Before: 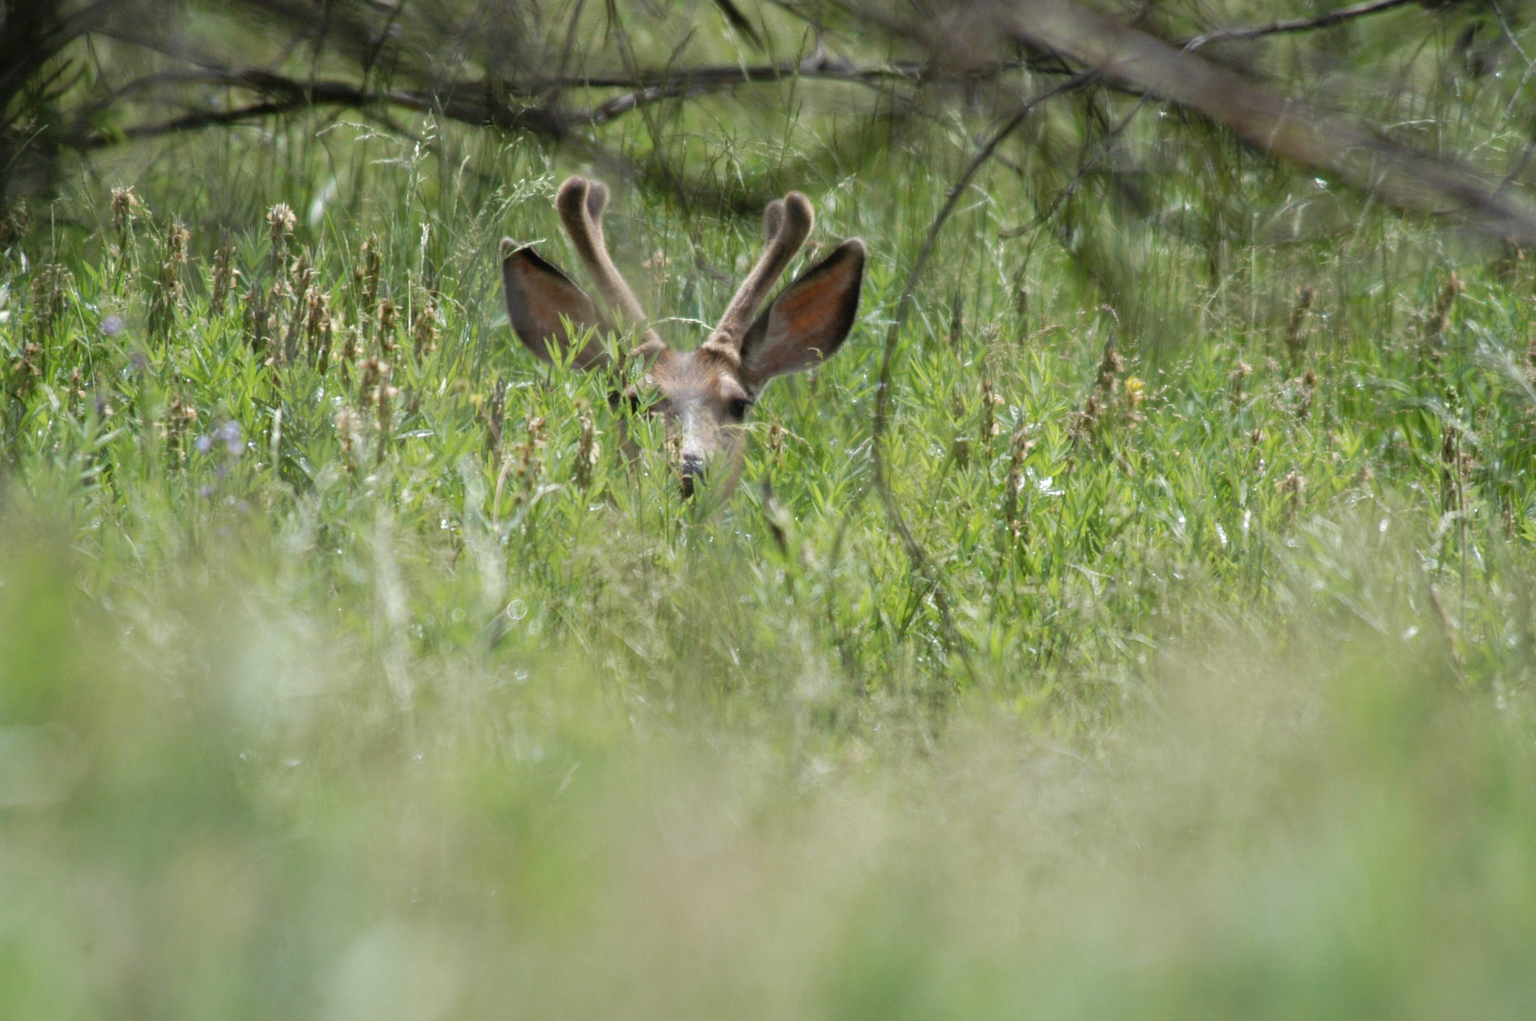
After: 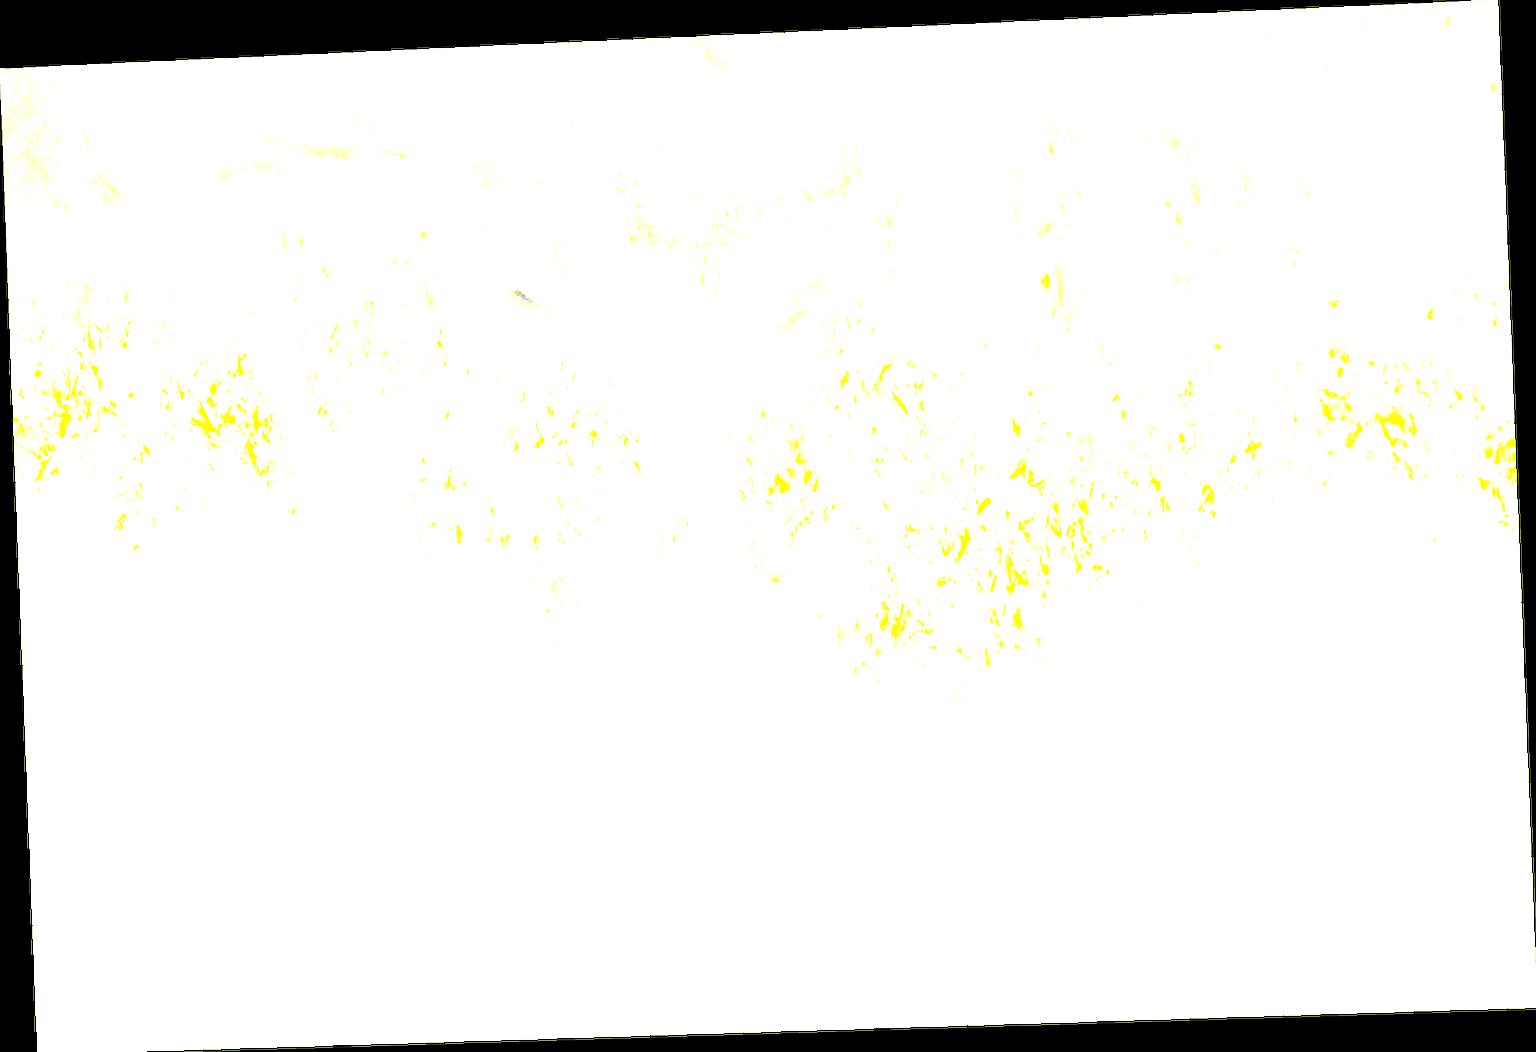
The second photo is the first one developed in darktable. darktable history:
crop: bottom 0.071%
rotate and perspective: rotation -2.22°, lens shift (horizontal) -0.022, automatic cropping off
shadows and highlights: shadows -20, white point adjustment -2, highlights -35
exposure: exposure 8 EV, compensate highlight preservation false
